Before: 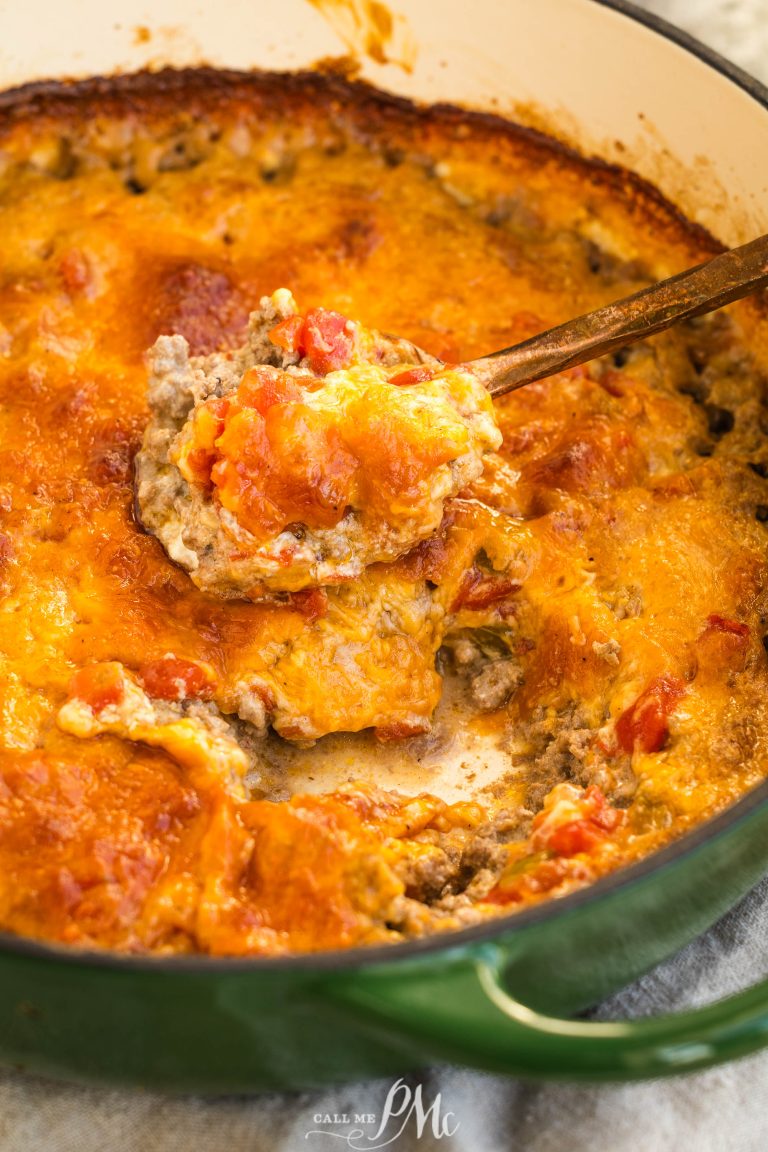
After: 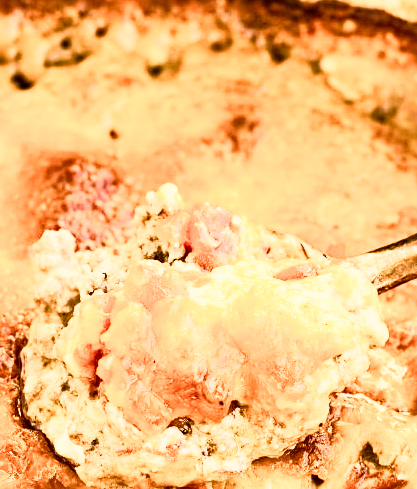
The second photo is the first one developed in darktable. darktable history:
contrast brightness saturation: contrast 0.241, brightness 0.085
color correction: highlights a* 4.29, highlights b* 4.91, shadows a* -8.16, shadows b* 4.87
shadows and highlights: shadows -61.34, white point adjustment -5.21, highlights 61.35
color balance rgb: power › chroma 0.694%, power › hue 60°, highlights gain › chroma 1.721%, highlights gain › hue 55.18°, perceptual saturation grading › global saturation -0.033%, perceptual saturation grading › highlights -32.578%, perceptual saturation grading › mid-tones 5.876%, perceptual saturation grading › shadows 17.536%, perceptual brilliance grading › global brilliance 4.799%, global vibrance 20%
crop: left 14.873%, top 9.119%, right 30.719%, bottom 48.386%
exposure: black level correction 0.001, exposure 0.499 EV, compensate exposure bias true, compensate highlight preservation false
sharpen: radius 3.961
